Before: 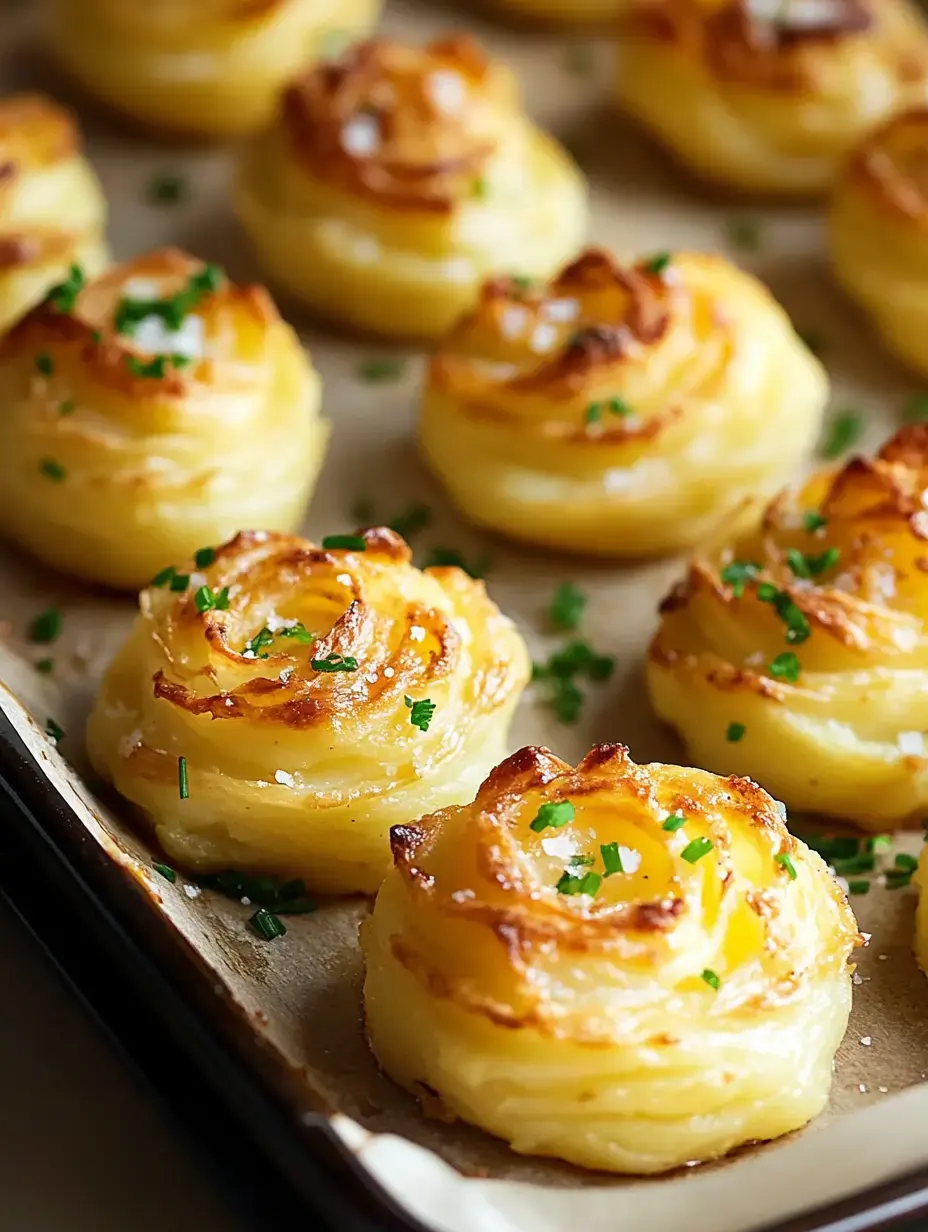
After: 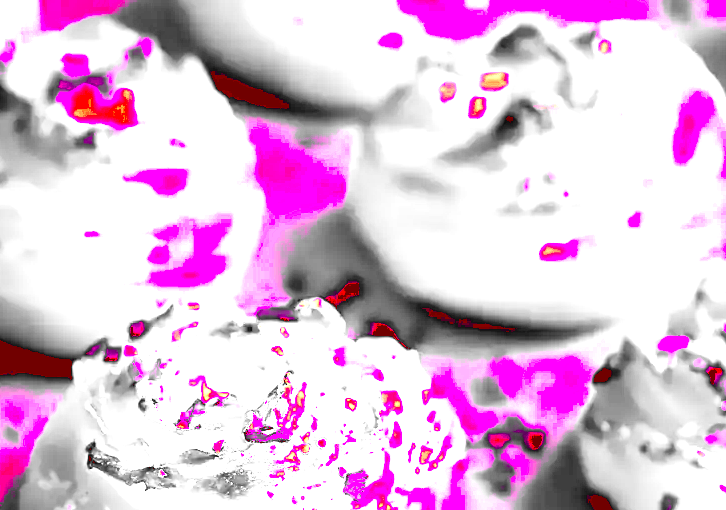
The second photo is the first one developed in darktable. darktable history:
crop: left 7.235%, top 18.654%, right 14.501%, bottom 39.88%
levels: levels [0.062, 0.494, 0.925]
exposure: black level correction 0.015, exposure 1.786 EV, compensate highlight preservation false
contrast equalizer: octaves 7, y [[0.6 ×6], [0.55 ×6], [0 ×6], [0 ×6], [0 ×6]], mix 0.131
color correction: highlights a* -39.19, highlights b* -39.67, shadows a* -39.9, shadows b* -39.71, saturation -2.96
tone curve: curves: ch0 [(0, 0.023) (0.113, 0.084) (0.285, 0.301) (0.673, 0.796) (0.845, 0.932) (0.994, 0.971)]; ch1 [(0, 0) (0.456, 0.437) (0.498, 0.5) (0.57, 0.559) (0.631, 0.639) (1, 1)]; ch2 [(0, 0) (0.417, 0.44) (0.46, 0.453) (0.502, 0.507) (0.55, 0.57) (0.67, 0.712) (1, 1)], color space Lab, independent channels, preserve colors none
color zones: curves: ch1 [(0, 0.831) (0.08, 0.771) (0.157, 0.268) (0.241, 0.207) (0.562, -0.005) (0.714, -0.013) (0.876, 0.01) (1, 0.831)], mix 28.24%
